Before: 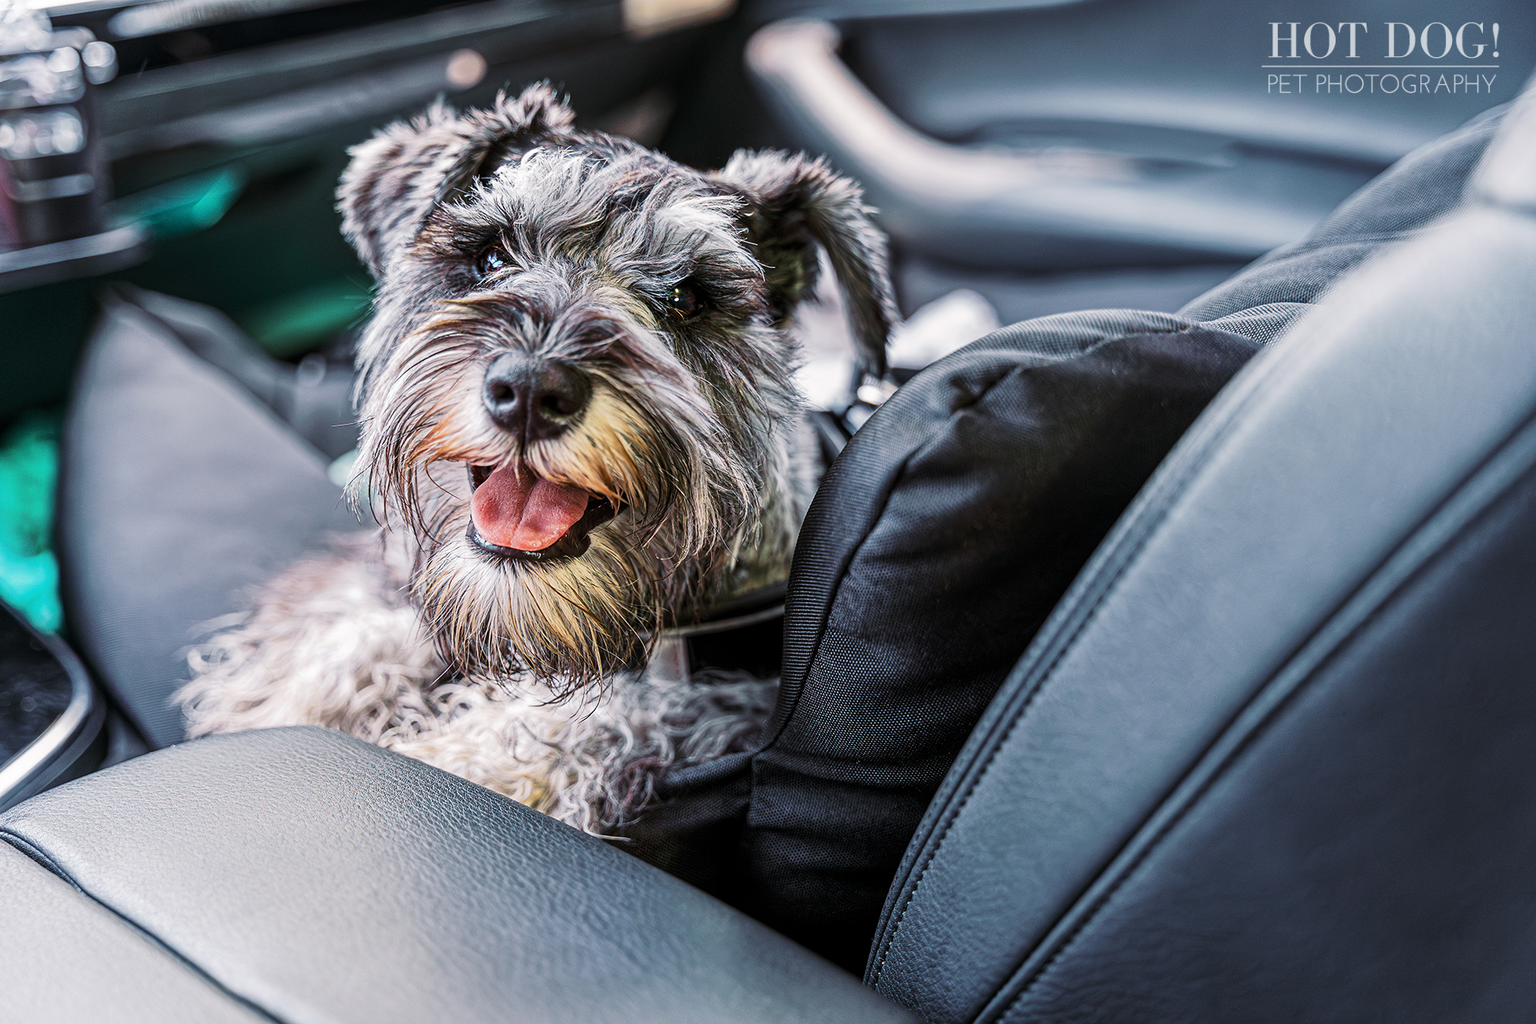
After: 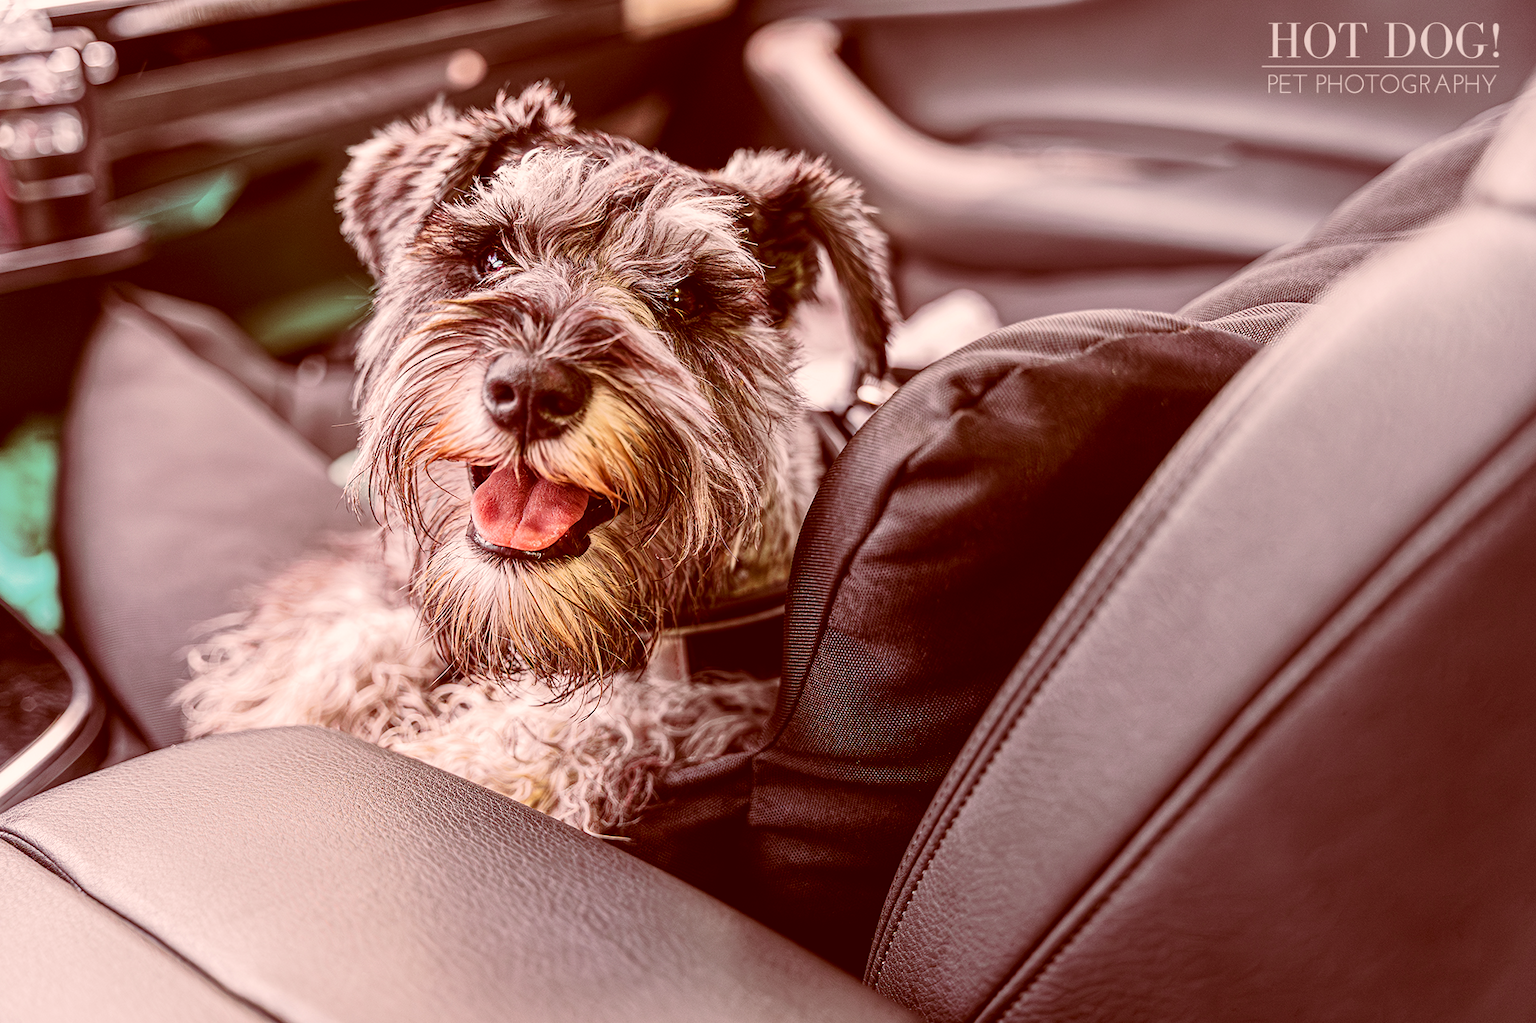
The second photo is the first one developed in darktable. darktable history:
color correction: highlights a* 9.03, highlights b* 8.71, shadows a* 40, shadows b* 40, saturation 0.8
contrast brightness saturation: contrast 0.03, brightness 0.06, saturation 0.13
